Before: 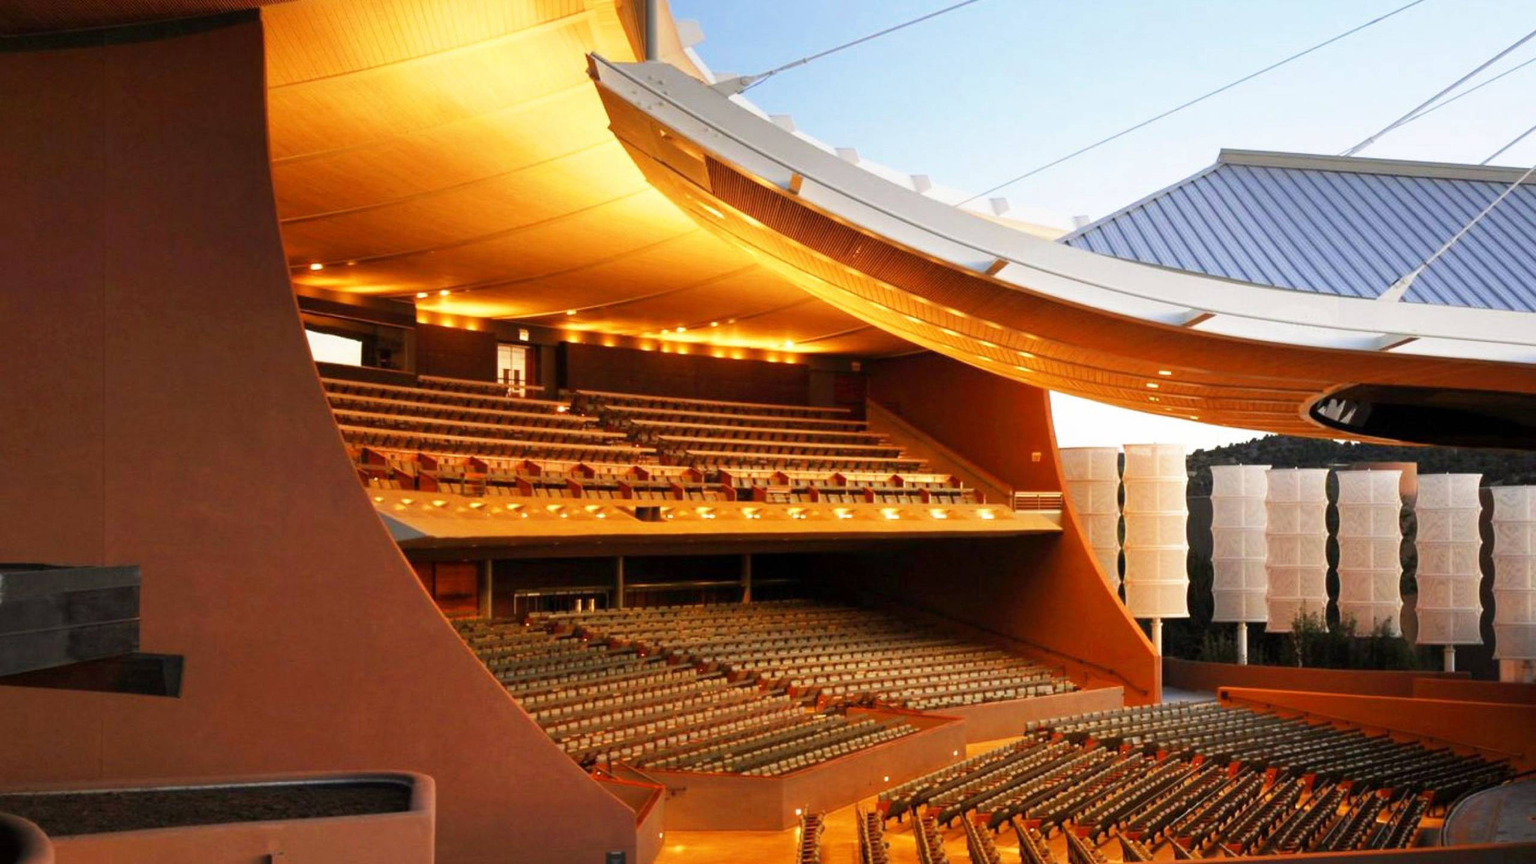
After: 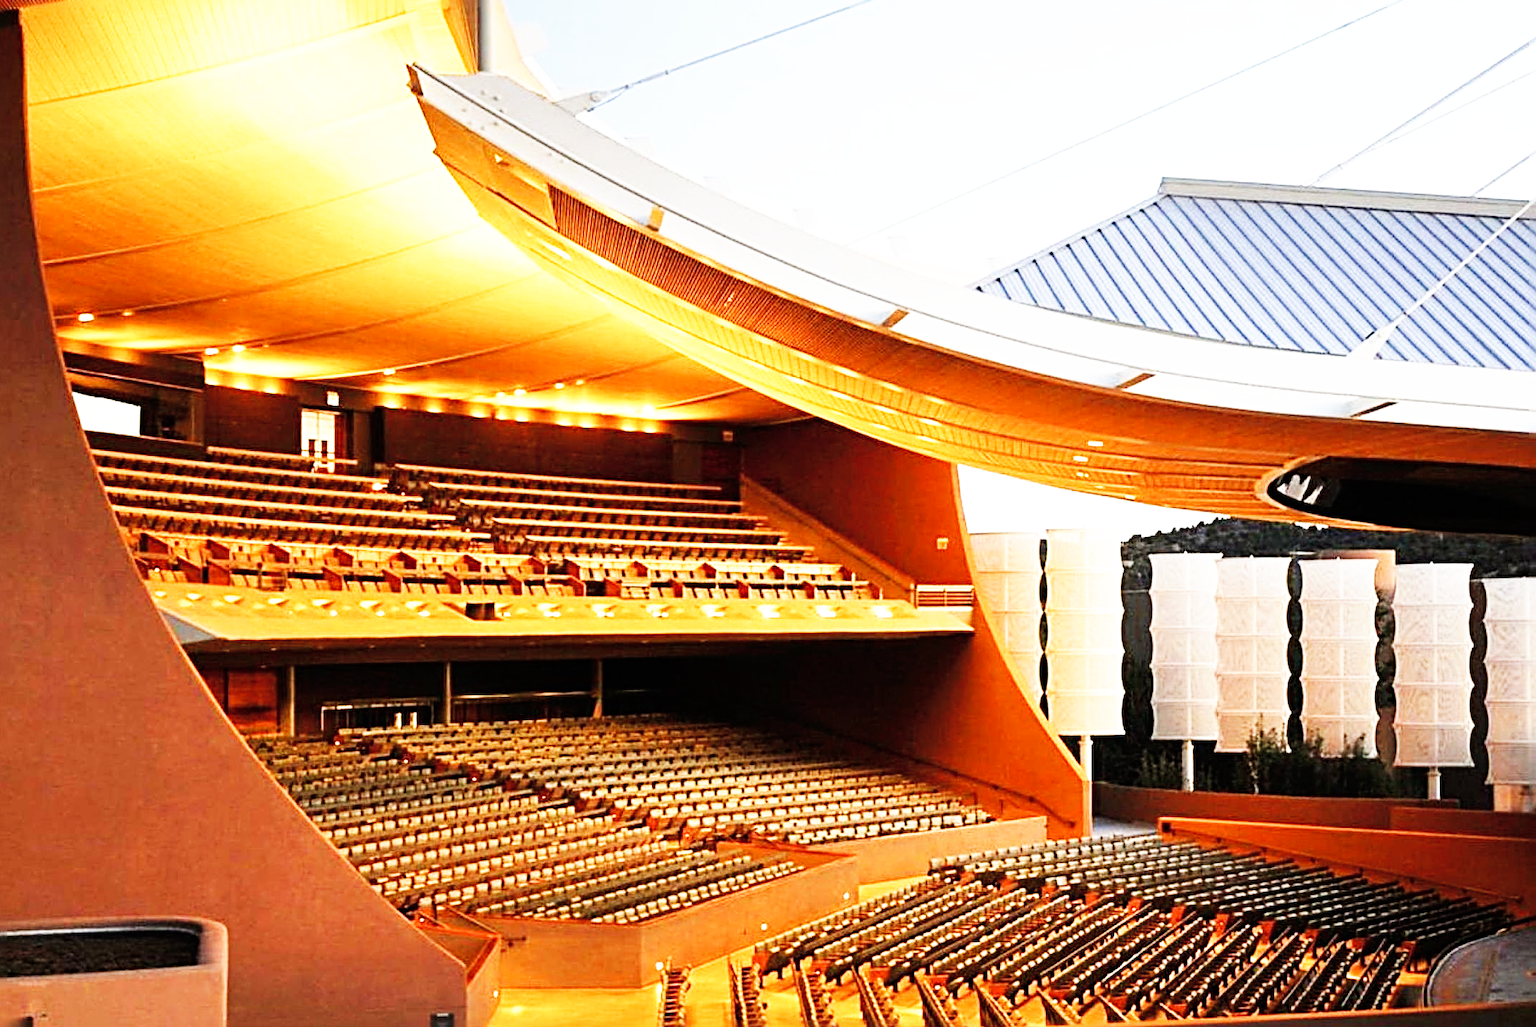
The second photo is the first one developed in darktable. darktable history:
contrast brightness saturation: saturation -0.17
crop: left 15.905%
base curve: curves: ch0 [(0, 0) (0.007, 0.004) (0.027, 0.03) (0.046, 0.07) (0.207, 0.54) (0.442, 0.872) (0.673, 0.972) (1, 1)], preserve colors none
exposure: exposure 0.125 EV, compensate highlight preservation false
sharpen: radius 3.638, amount 0.943
